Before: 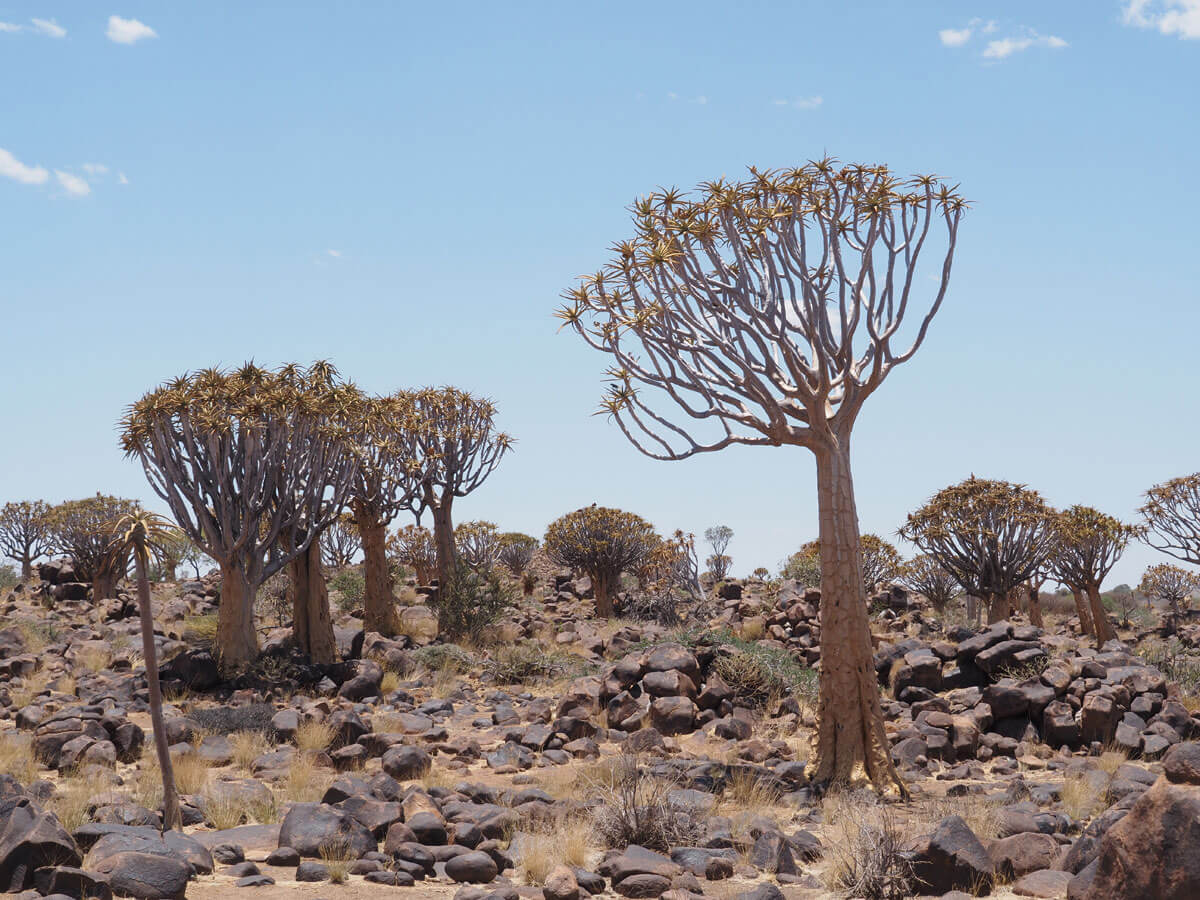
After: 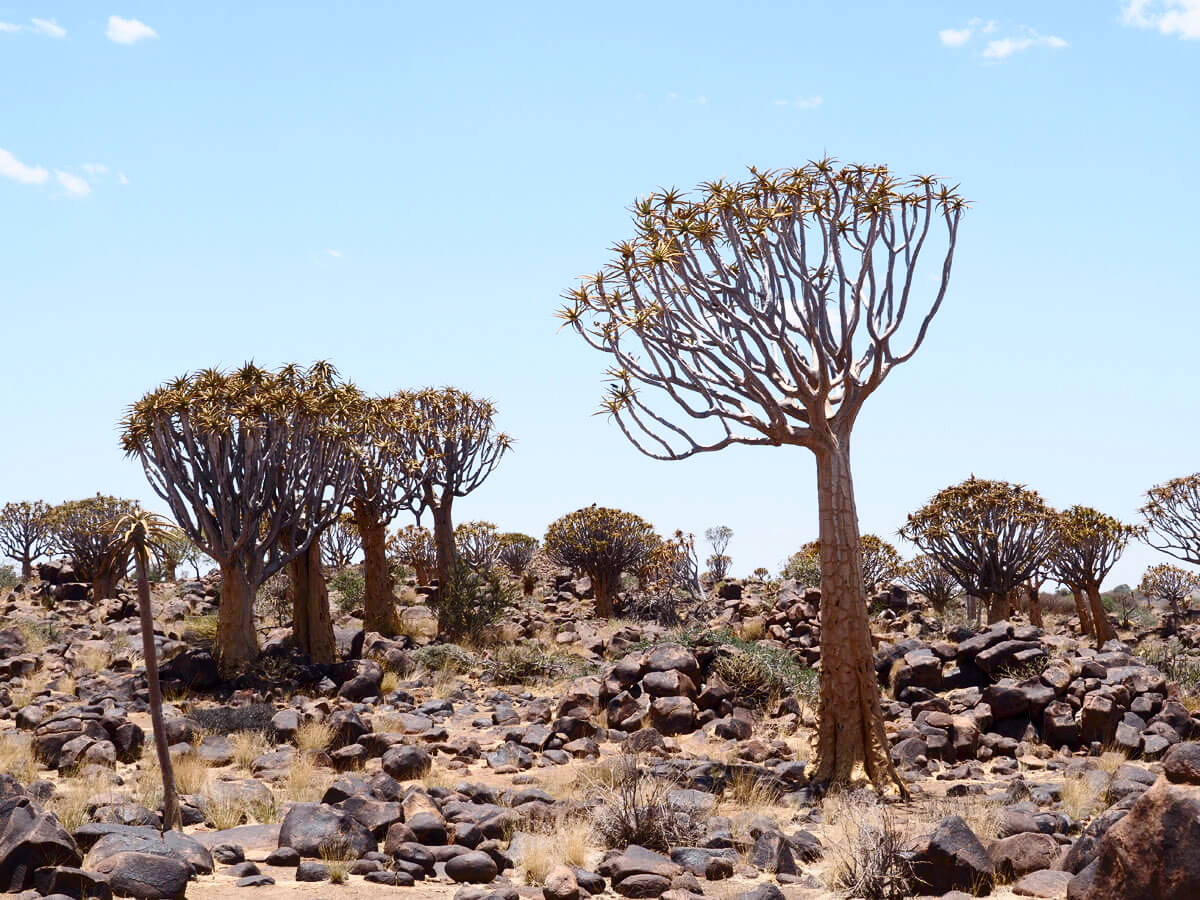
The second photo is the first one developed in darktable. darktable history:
exposure: black level correction 0.002, exposure 0.15 EV, compensate highlight preservation false
contrast brightness saturation: contrast 0.28
color balance rgb: perceptual saturation grading › global saturation 20%, perceptual saturation grading › highlights -25%, perceptual saturation grading › shadows 25%
